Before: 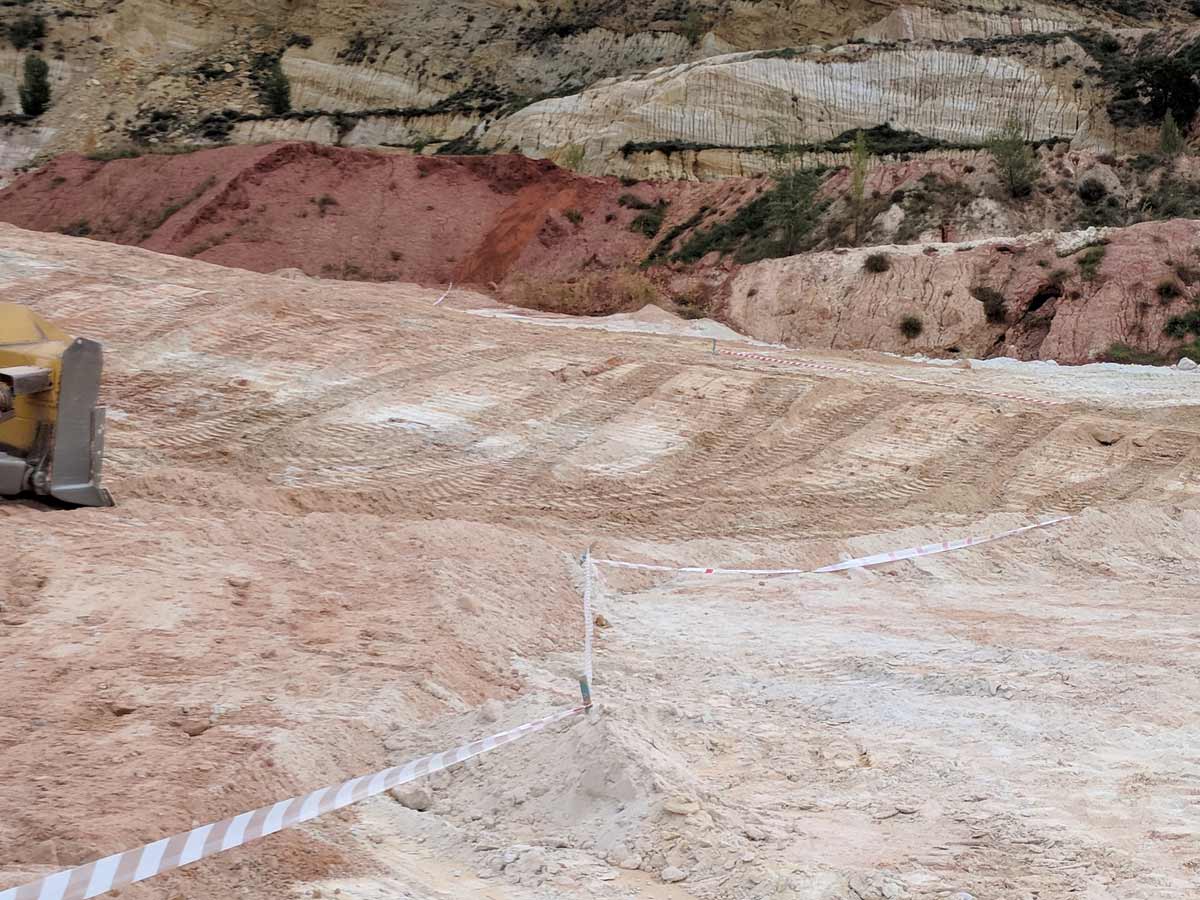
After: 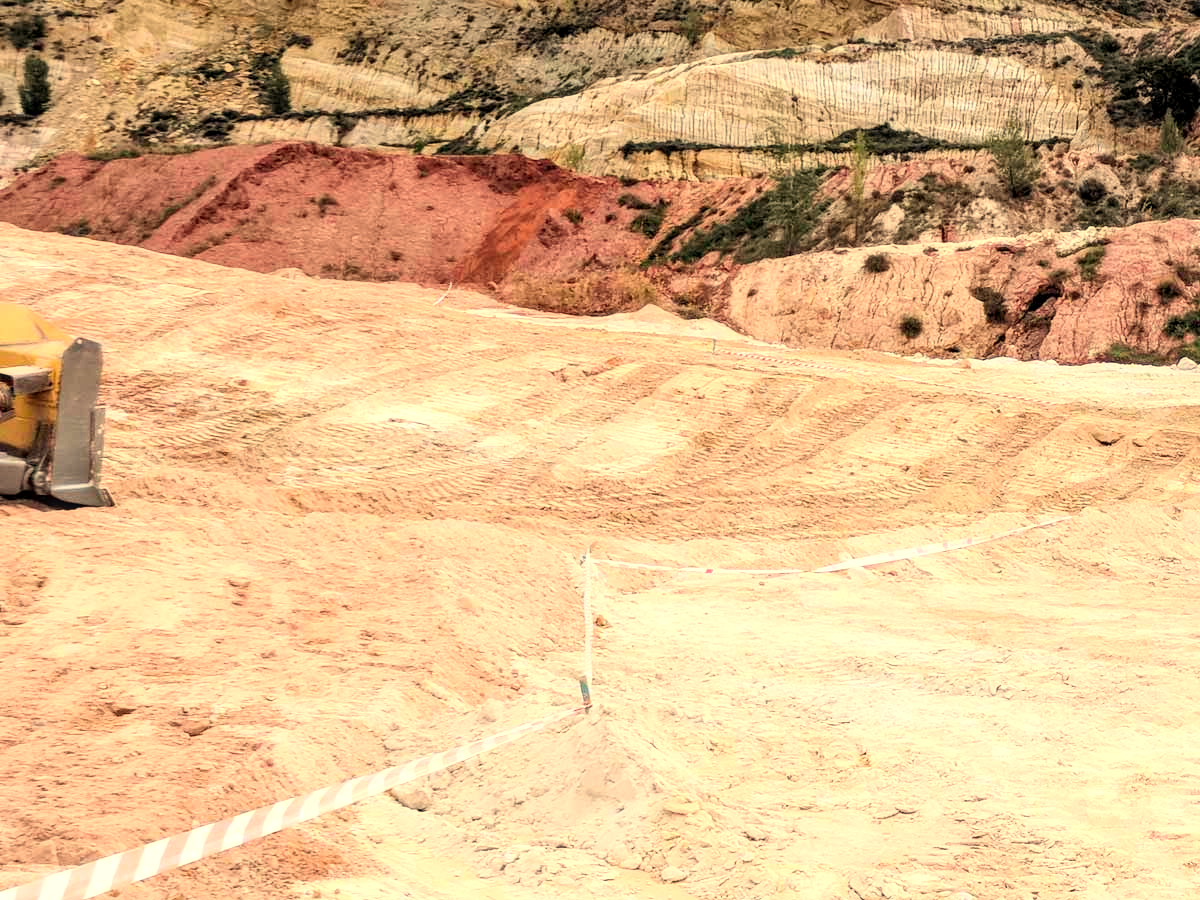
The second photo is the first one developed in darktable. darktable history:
exposure: black level correction 0.001, exposure 0.5 EV, compensate exposure bias true, compensate highlight preservation false
white balance: red 1.123, blue 0.83
local contrast: on, module defaults
contrast brightness saturation: contrast 0.2, brightness 0.16, saturation 0.22
